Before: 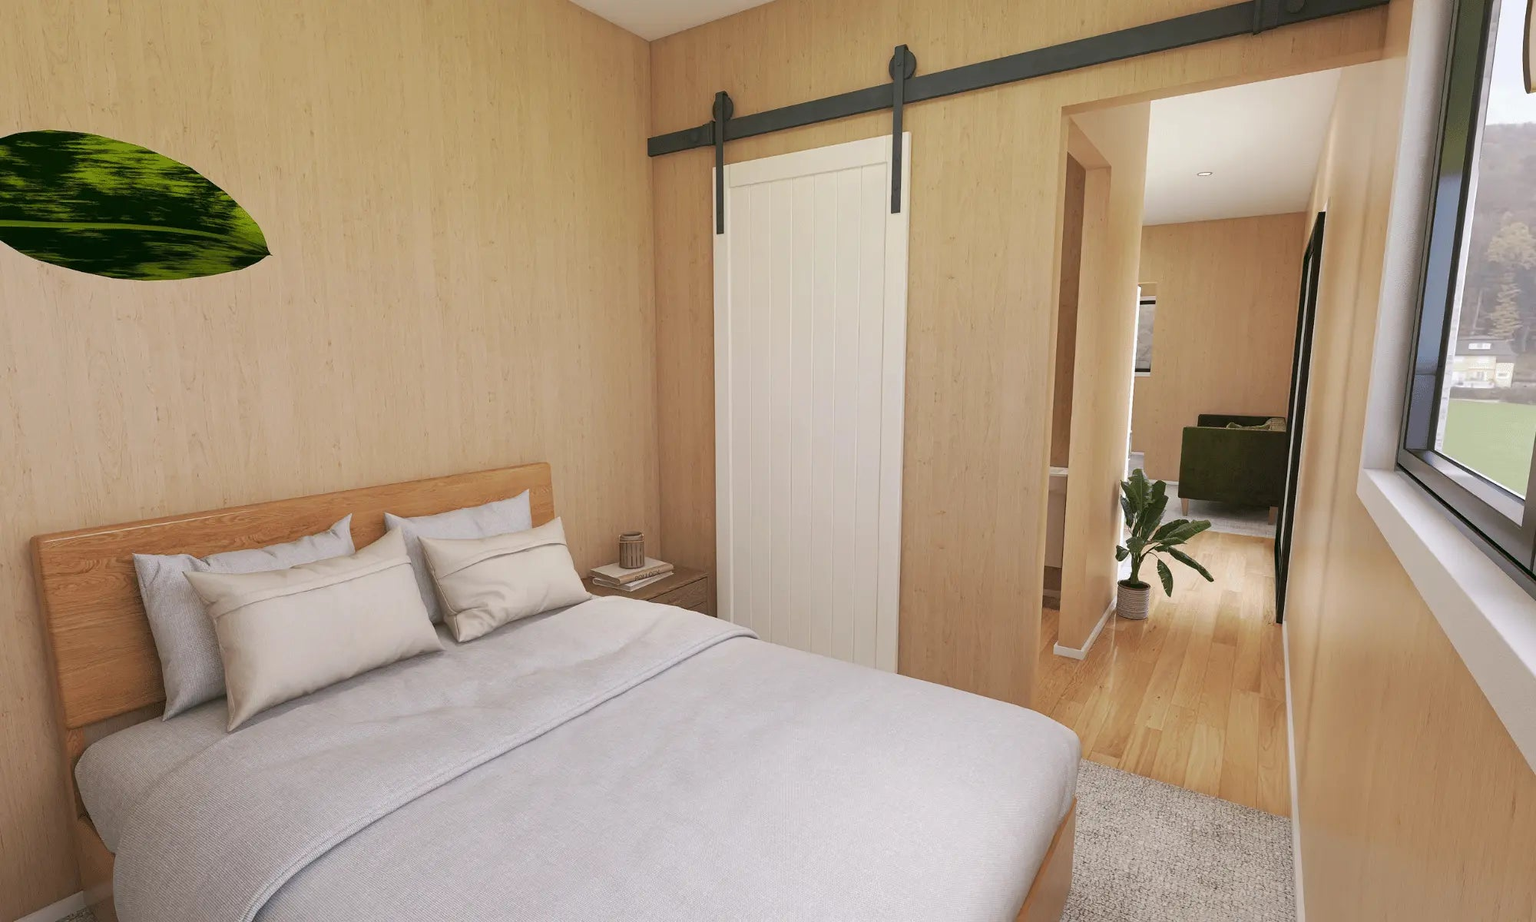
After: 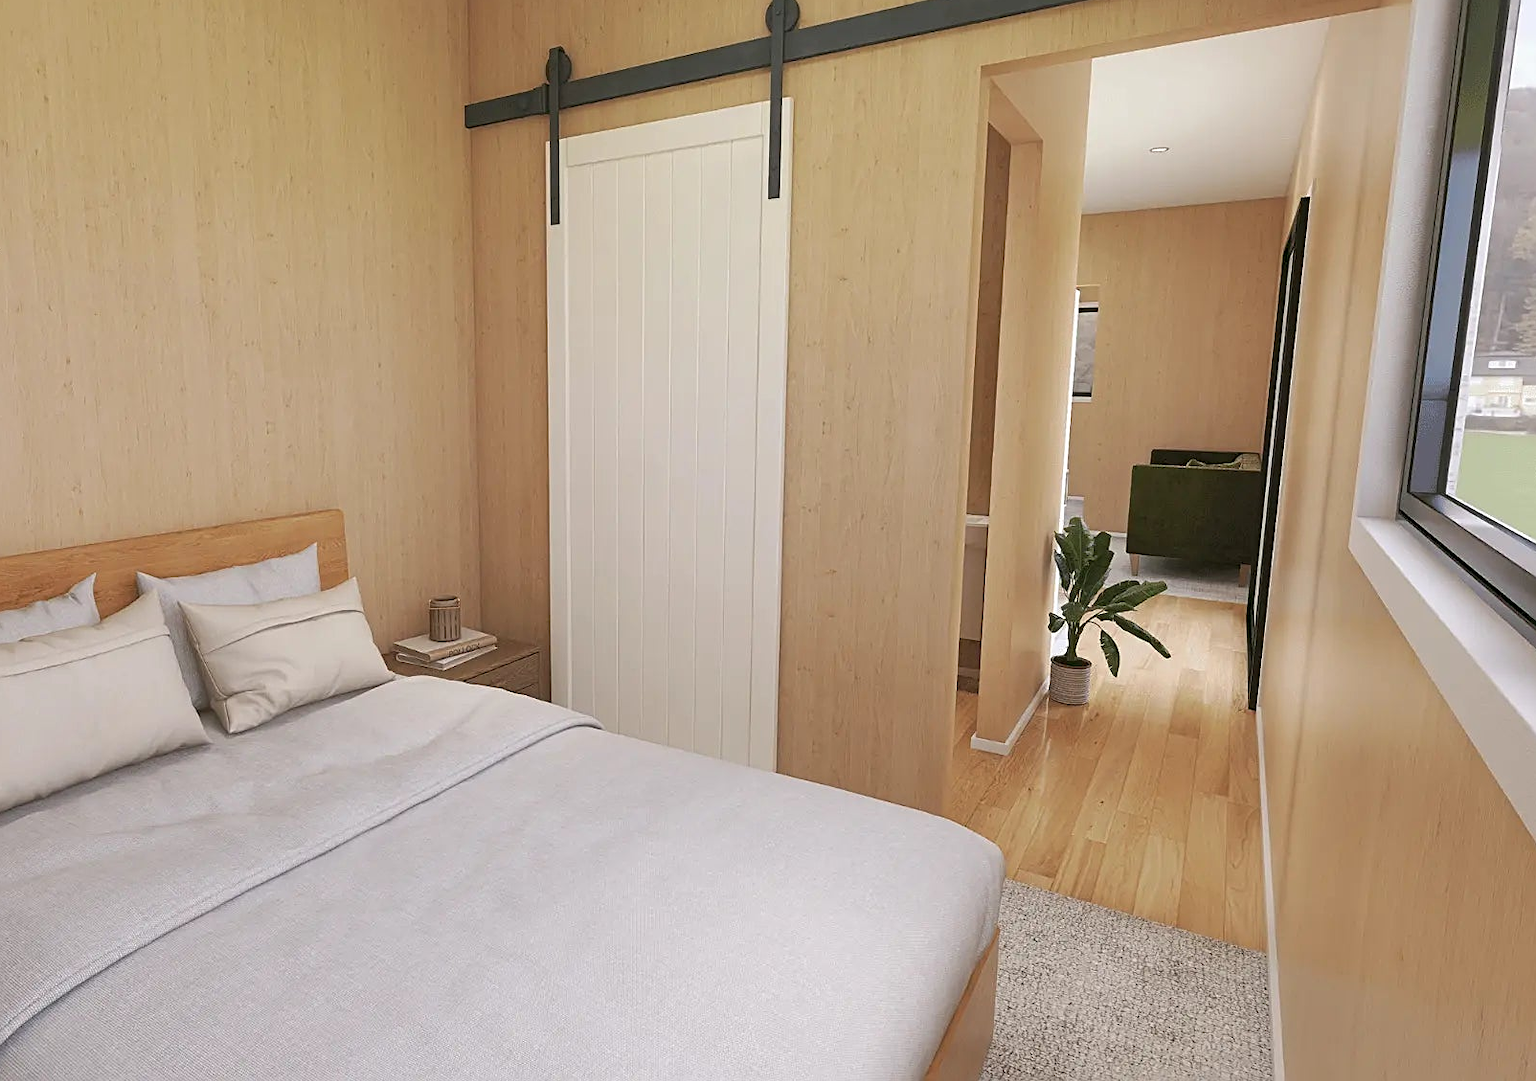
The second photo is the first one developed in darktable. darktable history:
sharpen: on, module defaults
crop and rotate: left 17.929%, top 5.898%, right 1.831%
